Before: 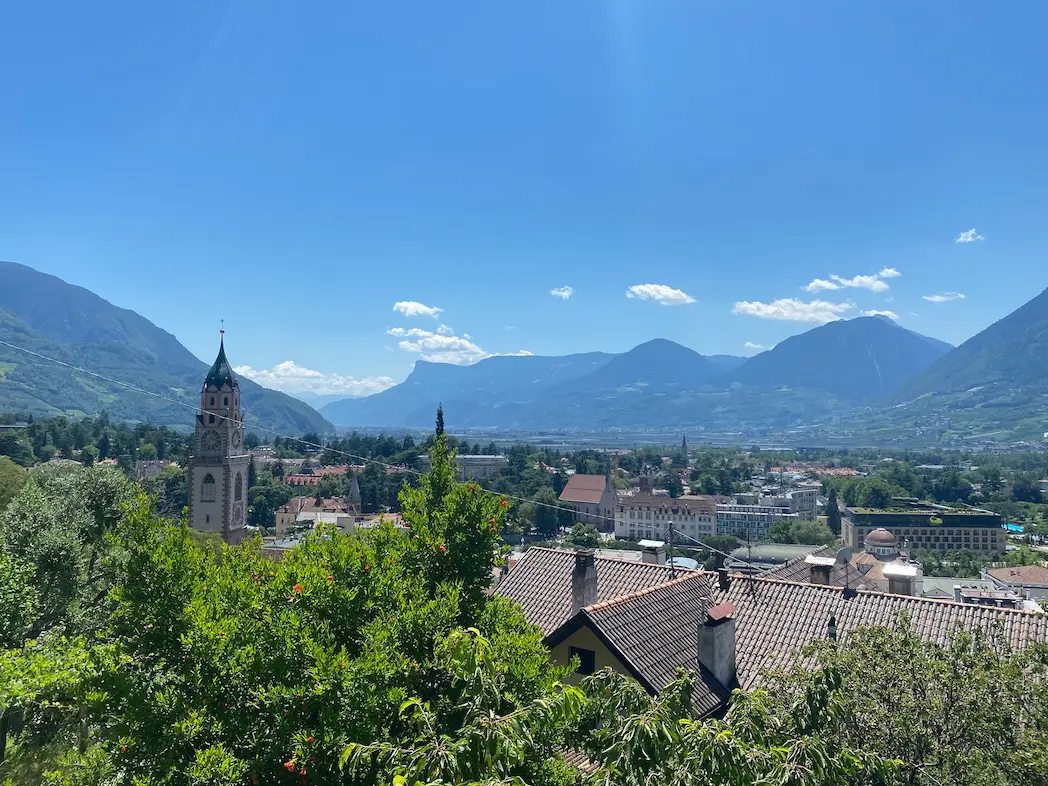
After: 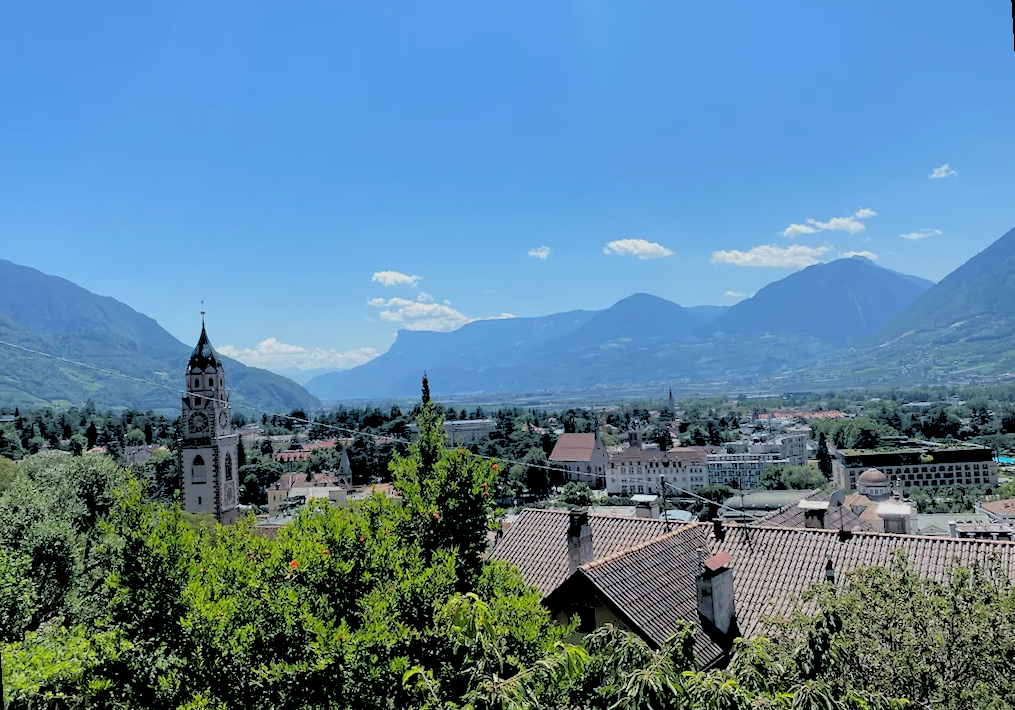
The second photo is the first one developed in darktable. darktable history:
exposure: exposure -0.582 EV, compensate highlight preservation false
rotate and perspective: rotation -3.52°, crop left 0.036, crop right 0.964, crop top 0.081, crop bottom 0.919
rgb levels: levels [[0.027, 0.429, 0.996], [0, 0.5, 1], [0, 0.5, 1]]
